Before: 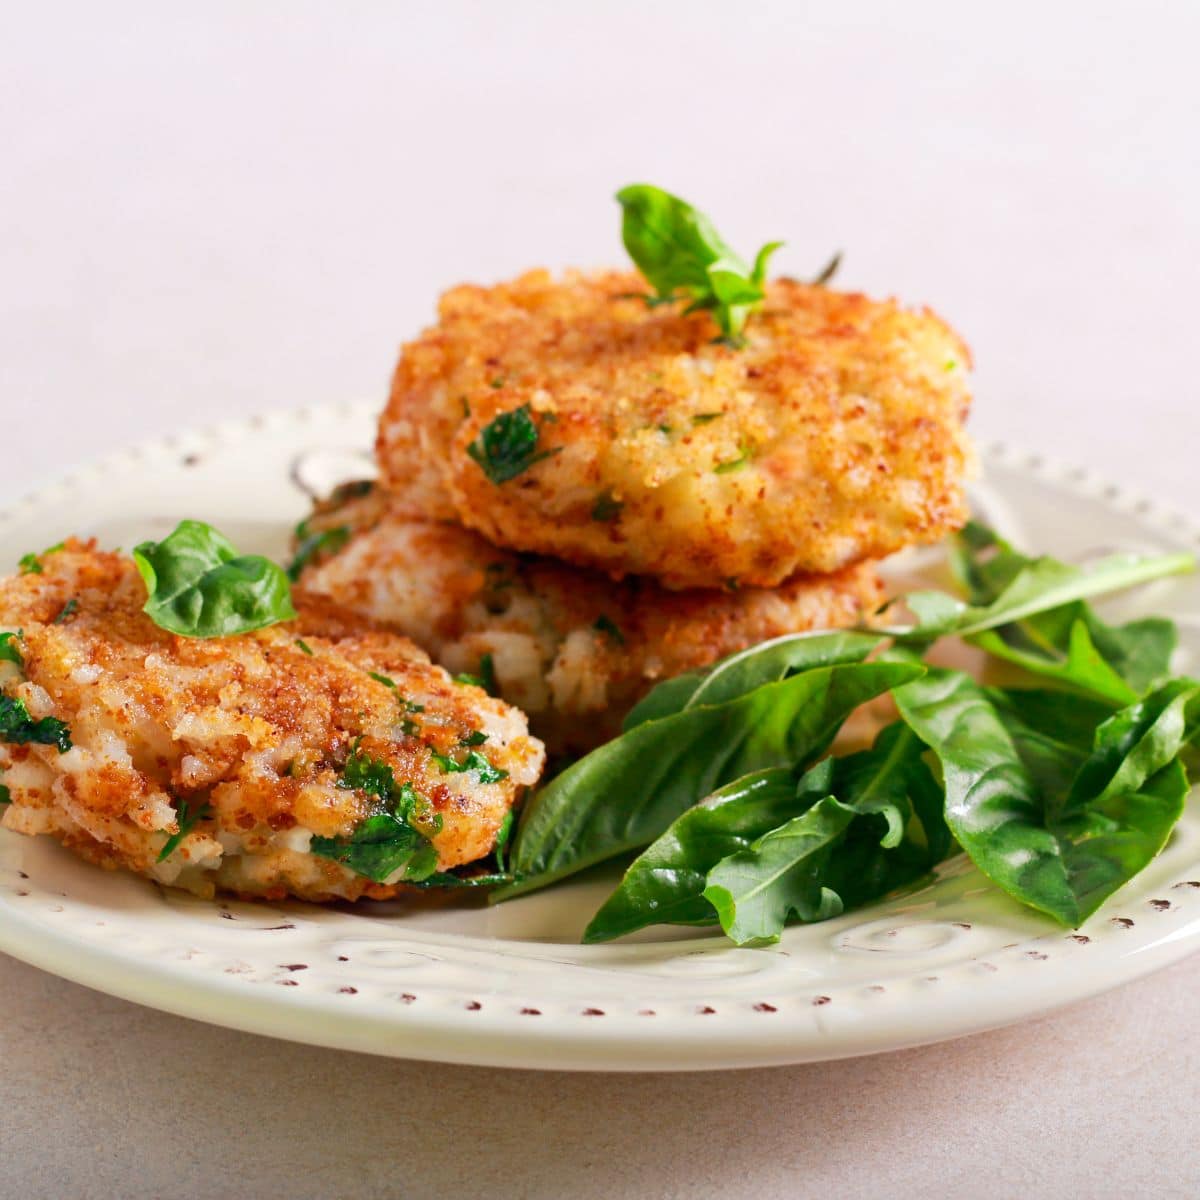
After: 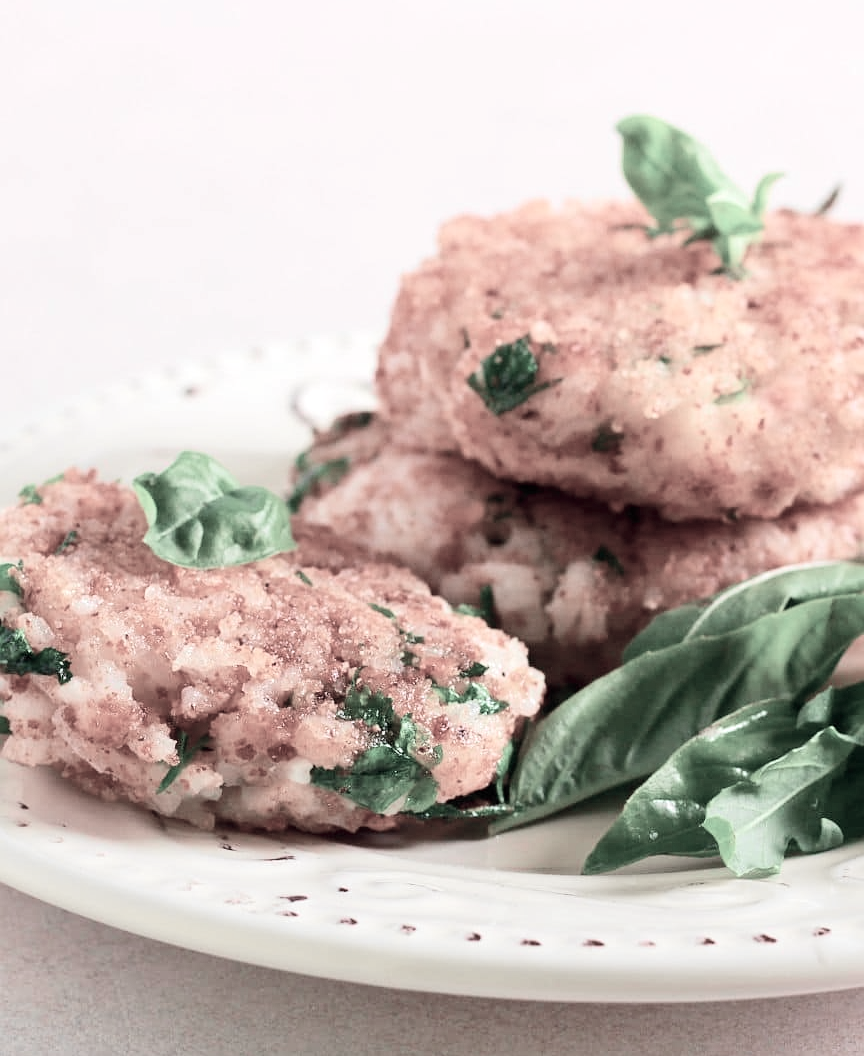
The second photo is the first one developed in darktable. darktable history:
tone curve: curves: ch0 [(0, 0) (0.071, 0.047) (0.266, 0.26) (0.491, 0.552) (0.753, 0.818) (1, 0.983)]; ch1 [(0, 0) (0.346, 0.307) (0.408, 0.369) (0.463, 0.443) (0.482, 0.493) (0.502, 0.5) (0.517, 0.518) (0.546, 0.587) (0.588, 0.643) (0.651, 0.709) (1, 1)]; ch2 [(0, 0) (0.346, 0.34) (0.434, 0.46) (0.485, 0.494) (0.5, 0.494) (0.517, 0.503) (0.535, 0.545) (0.583, 0.634) (0.625, 0.686) (1, 1)], color space Lab, independent channels, preserve colors none
exposure: exposure 0.258 EV, compensate highlight preservation false
crop: top 5.803%, right 27.864%, bottom 5.804%
contrast brightness saturation: contrast 0.03, brightness 0.06, saturation 0.13
sharpen: radius 1.272, amount 0.305, threshold 0
color contrast: green-magenta contrast 0.3, blue-yellow contrast 0.15
